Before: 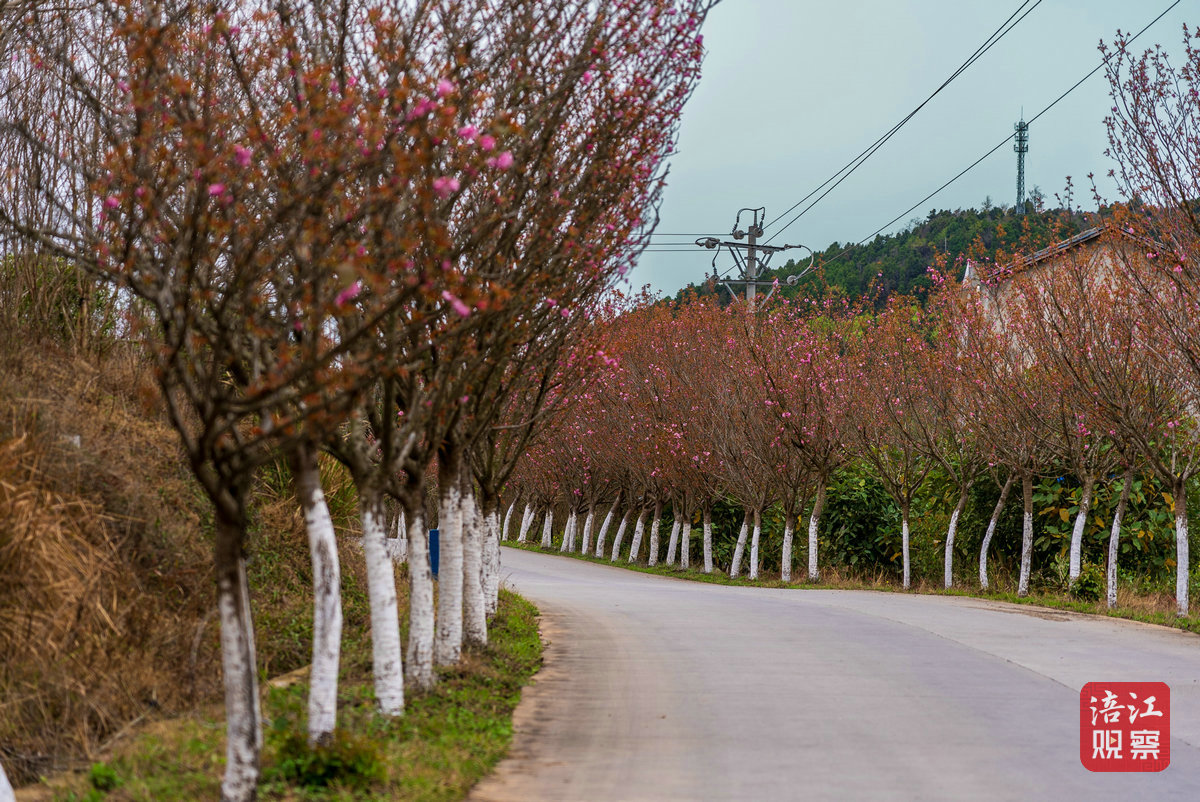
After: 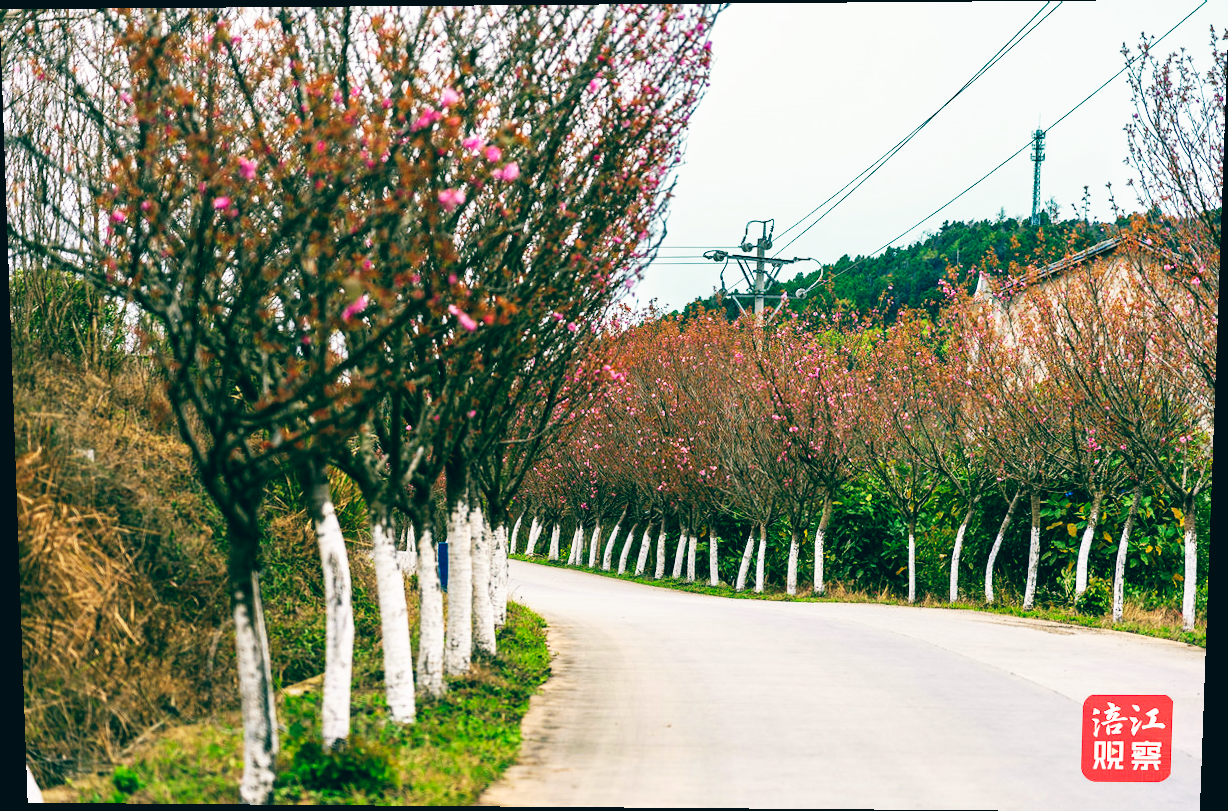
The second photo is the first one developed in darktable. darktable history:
color balance: lift [1.005, 0.99, 1.007, 1.01], gamma [1, 0.979, 1.011, 1.021], gain [0.923, 1.098, 1.025, 0.902], input saturation 90.45%, contrast 7.73%, output saturation 105.91%
rotate and perspective: lens shift (vertical) 0.048, lens shift (horizontal) -0.024, automatic cropping off
base curve: curves: ch0 [(0, 0) (0.007, 0.004) (0.027, 0.03) (0.046, 0.07) (0.207, 0.54) (0.442, 0.872) (0.673, 0.972) (1, 1)], preserve colors none
